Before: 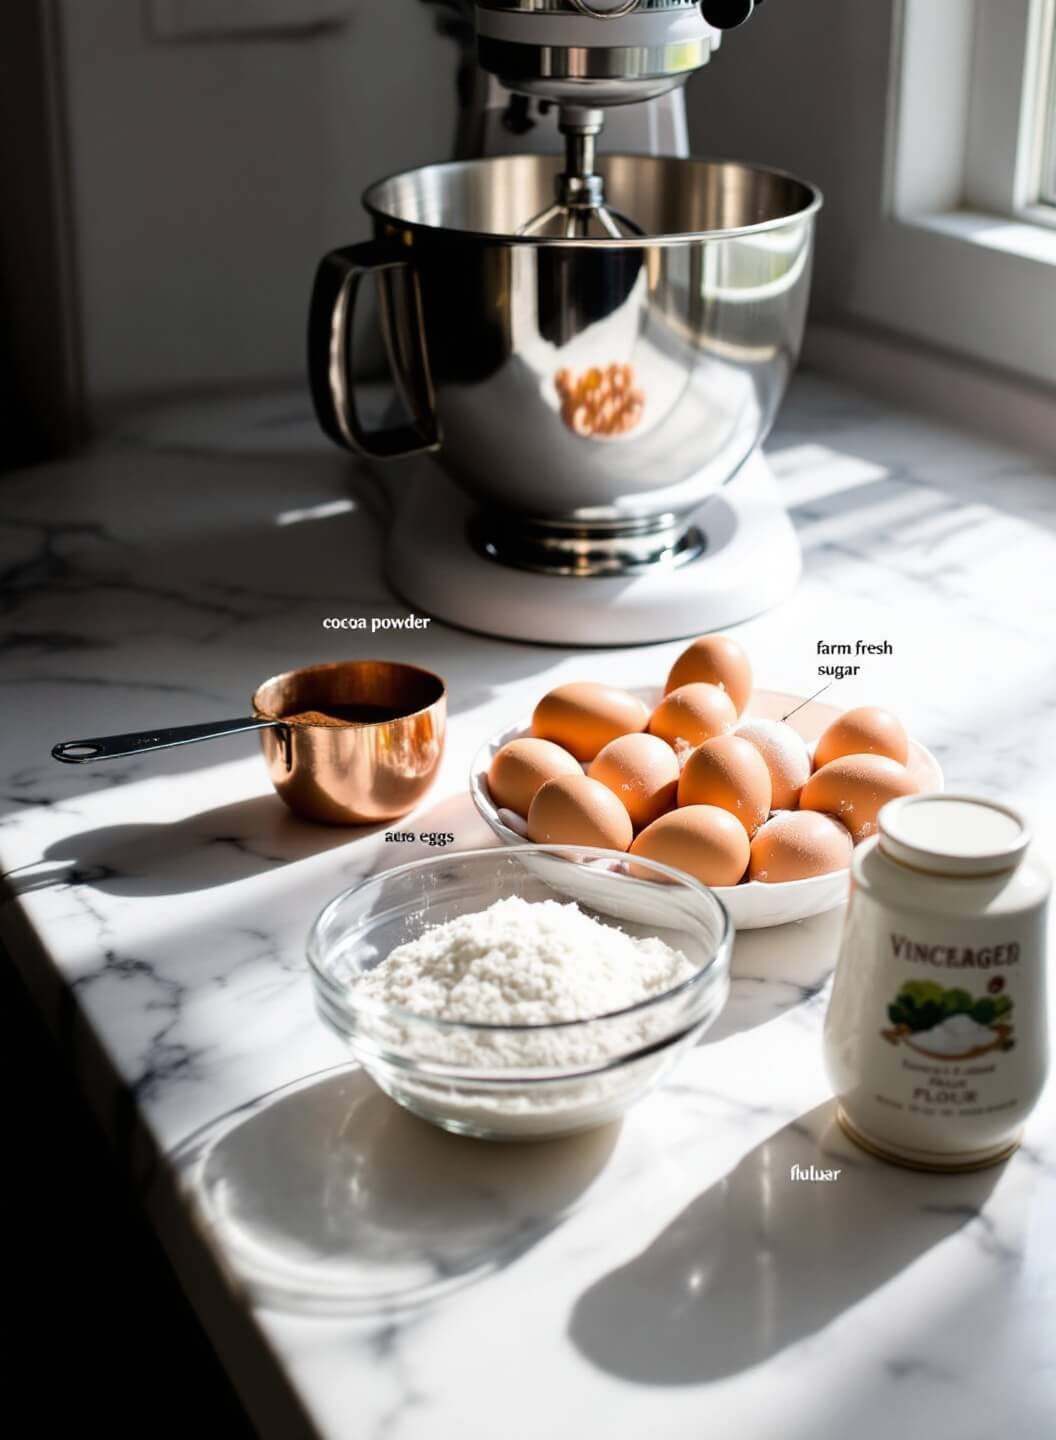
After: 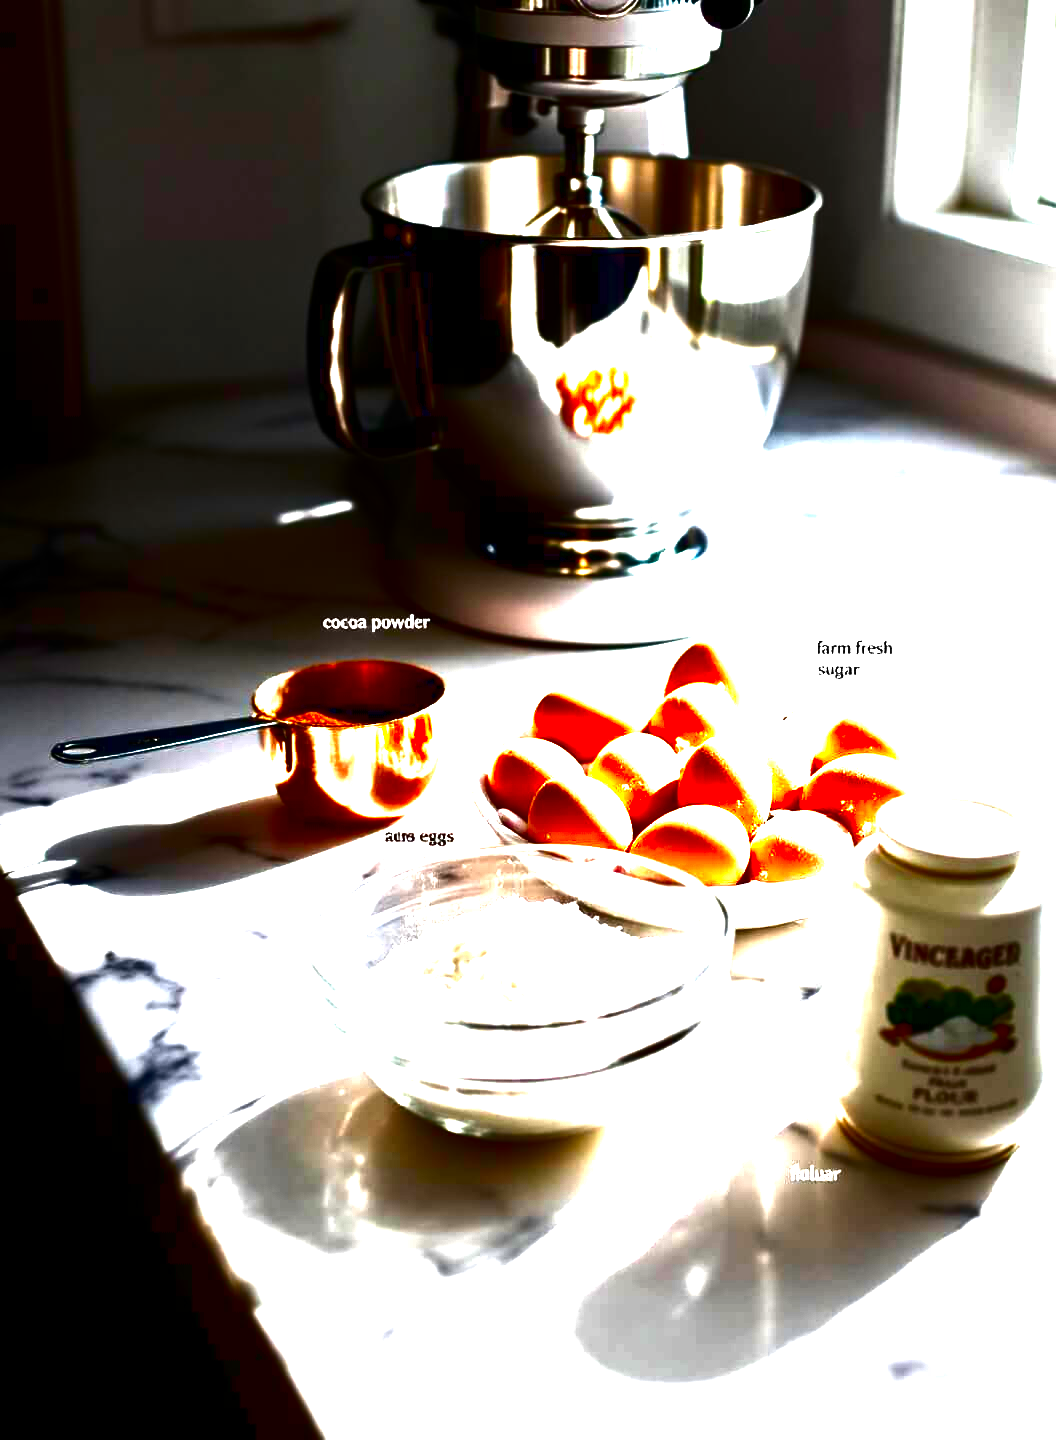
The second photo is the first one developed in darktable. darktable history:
contrast brightness saturation: brightness -1, saturation 1
exposure: black level correction 0, exposure 1.9 EV, compensate highlight preservation false
